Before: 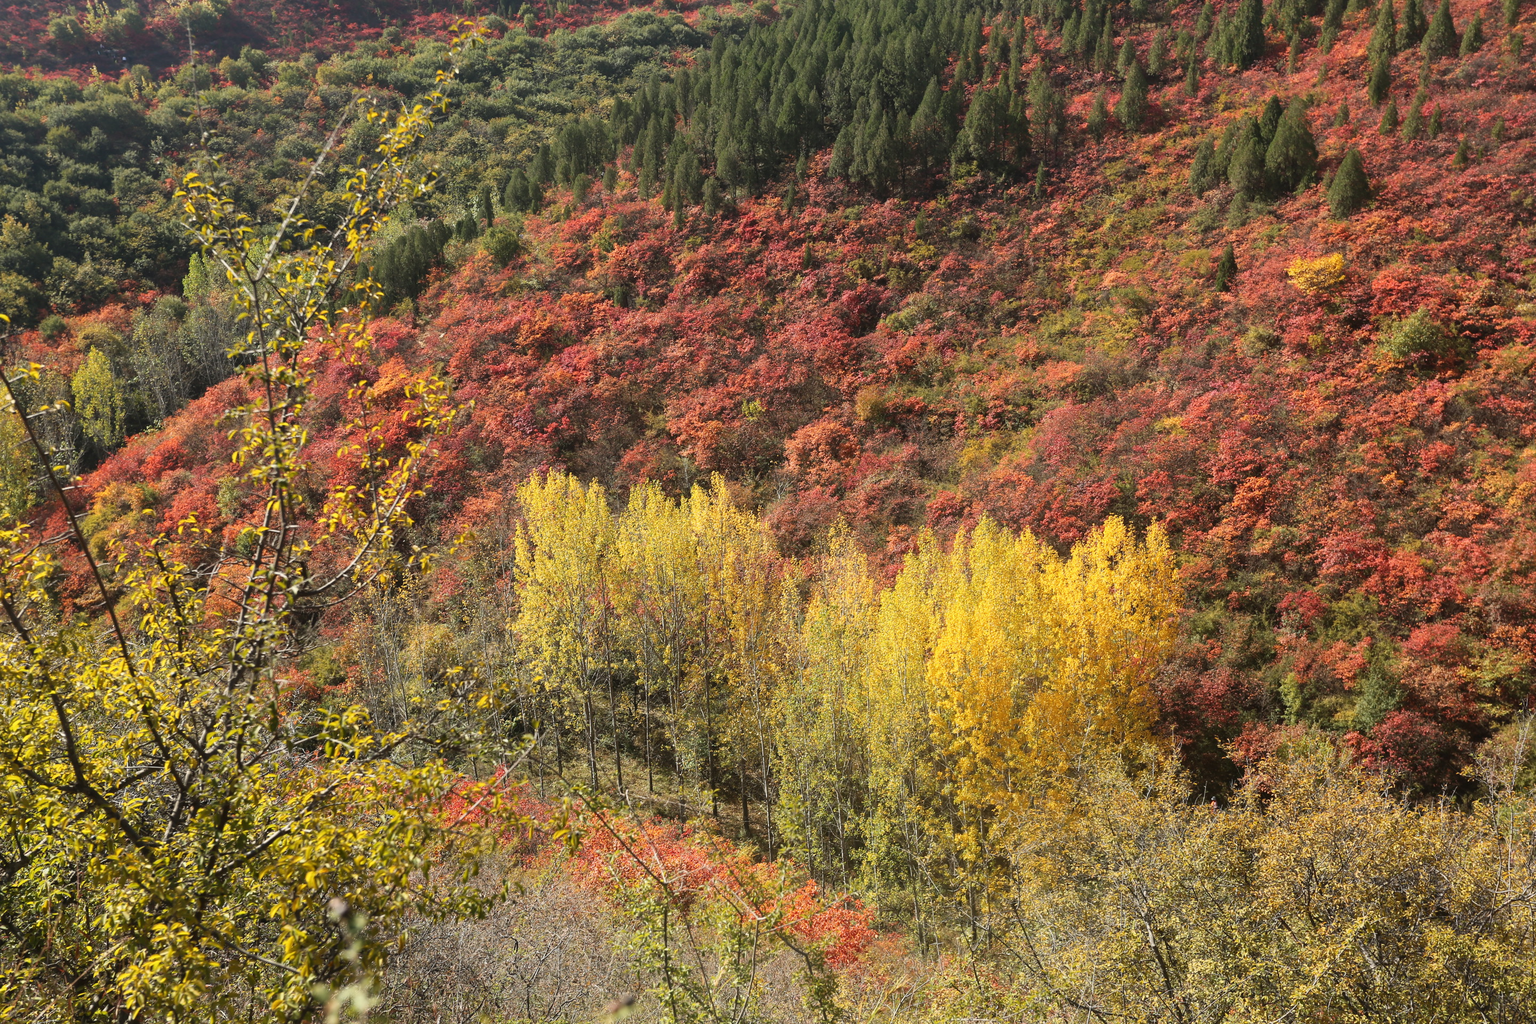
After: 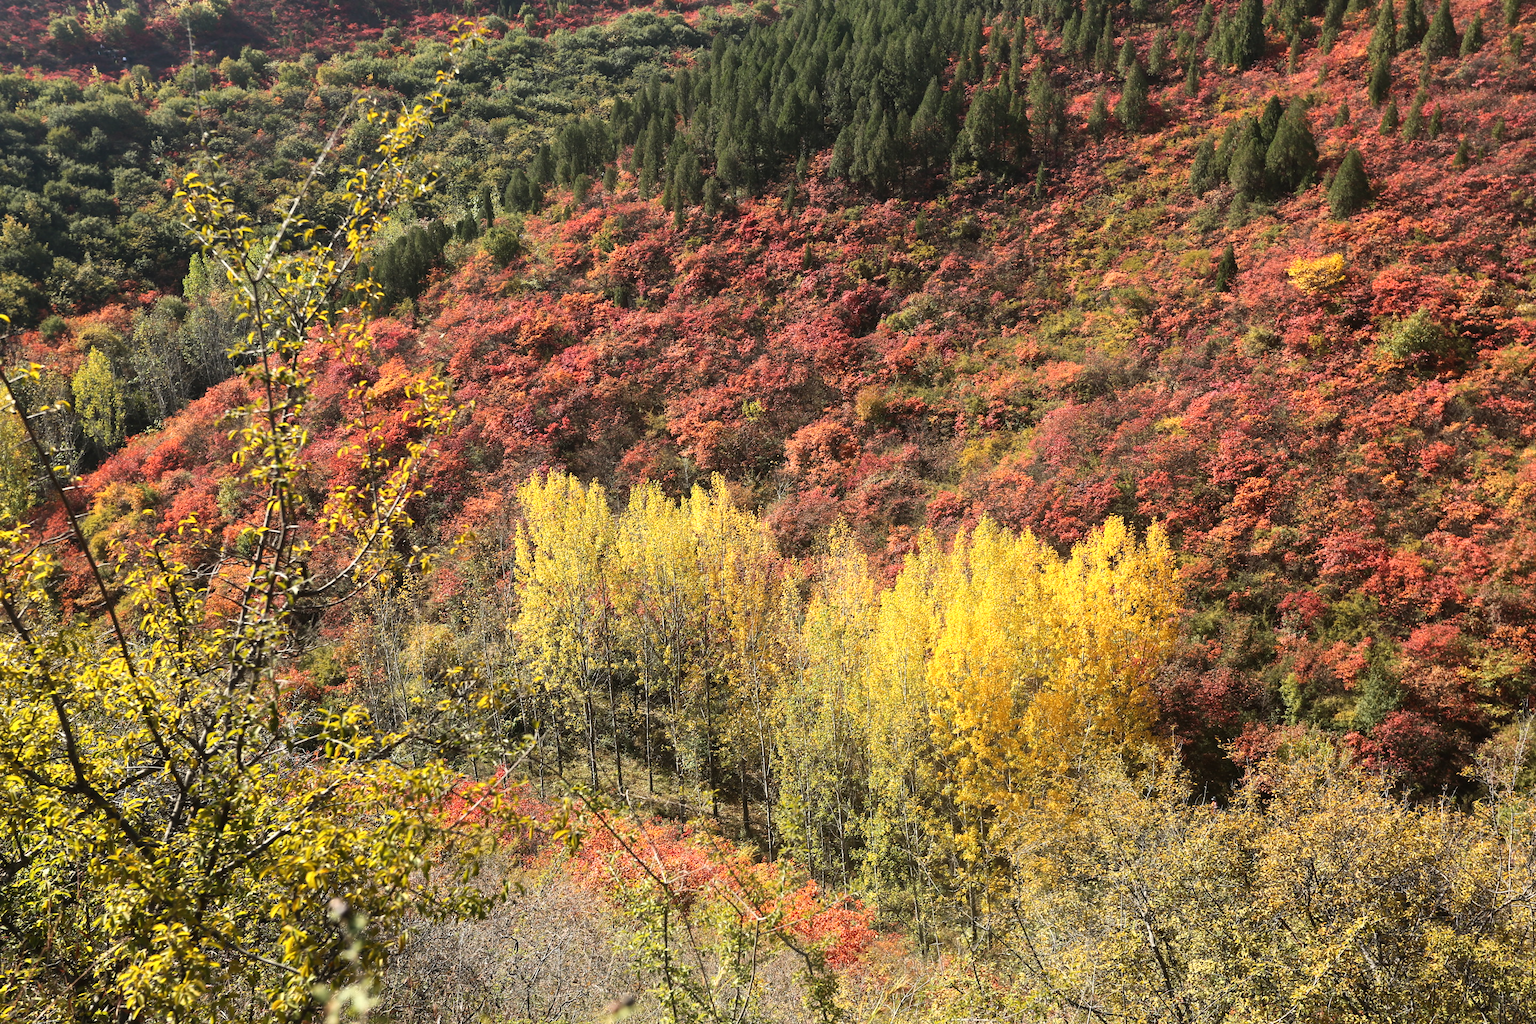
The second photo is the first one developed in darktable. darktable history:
tone equalizer: -8 EV -0.415 EV, -7 EV -0.377 EV, -6 EV -0.319 EV, -5 EV -0.231 EV, -3 EV 0.238 EV, -2 EV 0.363 EV, -1 EV 0.384 EV, +0 EV 0.414 EV, edges refinement/feathering 500, mask exposure compensation -1.57 EV, preserve details no
